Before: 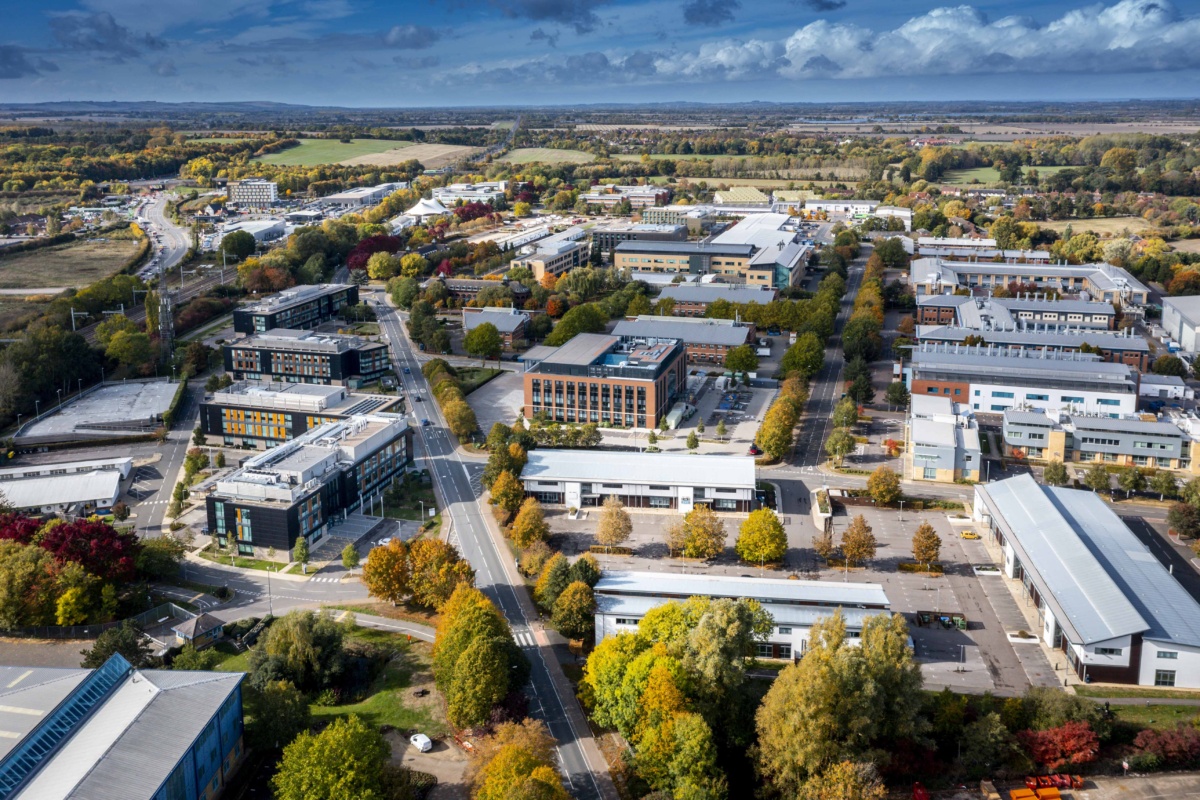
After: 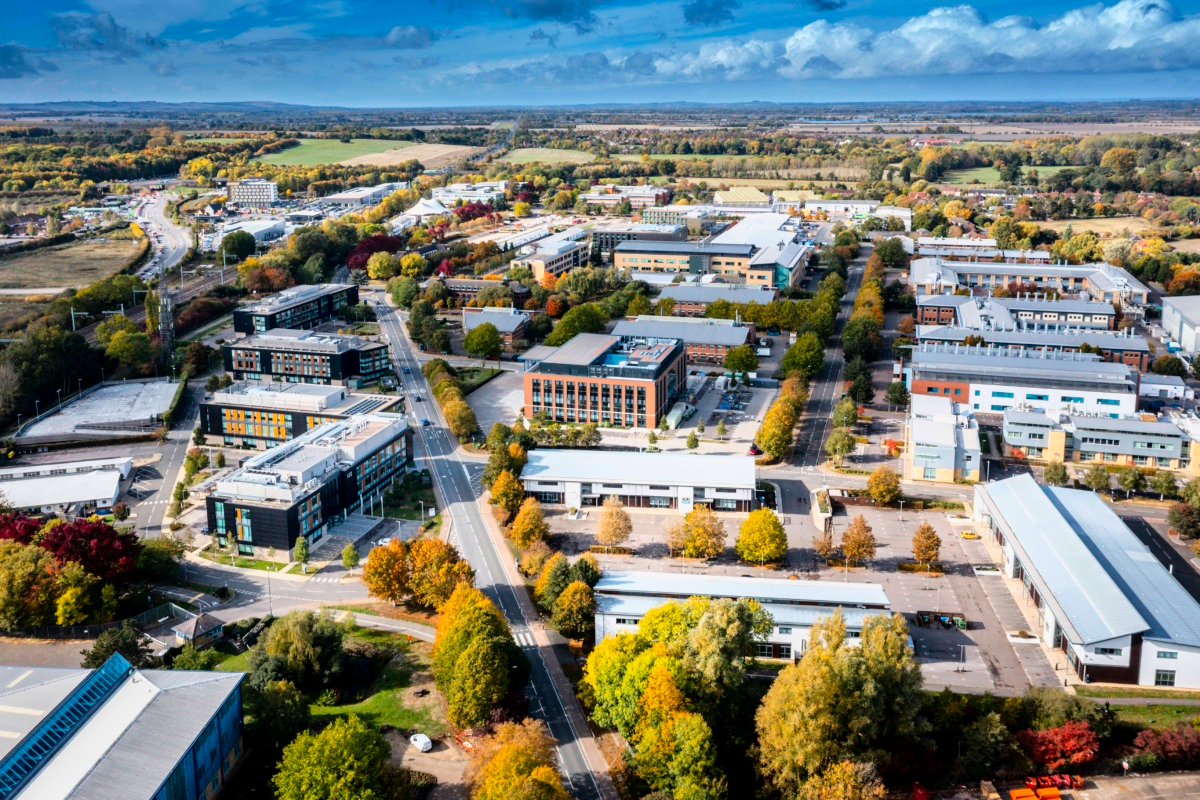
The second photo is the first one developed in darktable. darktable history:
tone curve: curves: ch0 [(0, 0) (0.091, 0.077) (0.389, 0.458) (0.745, 0.82) (0.844, 0.908) (0.909, 0.942) (1, 0.973)]; ch1 [(0, 0) (0.437, 0.404) (0.5, 0.5) (0.529, 0.556) (0.58, 0.603) (0.616, 0.649) (1, 1)]; ch2 [(0, 0) (0.442, 0.415) (0.5, 0.5) (0.535, 0.557) (0.585, 0.62) (1, 1)], color space Lab, linked channels, preserve colors none
